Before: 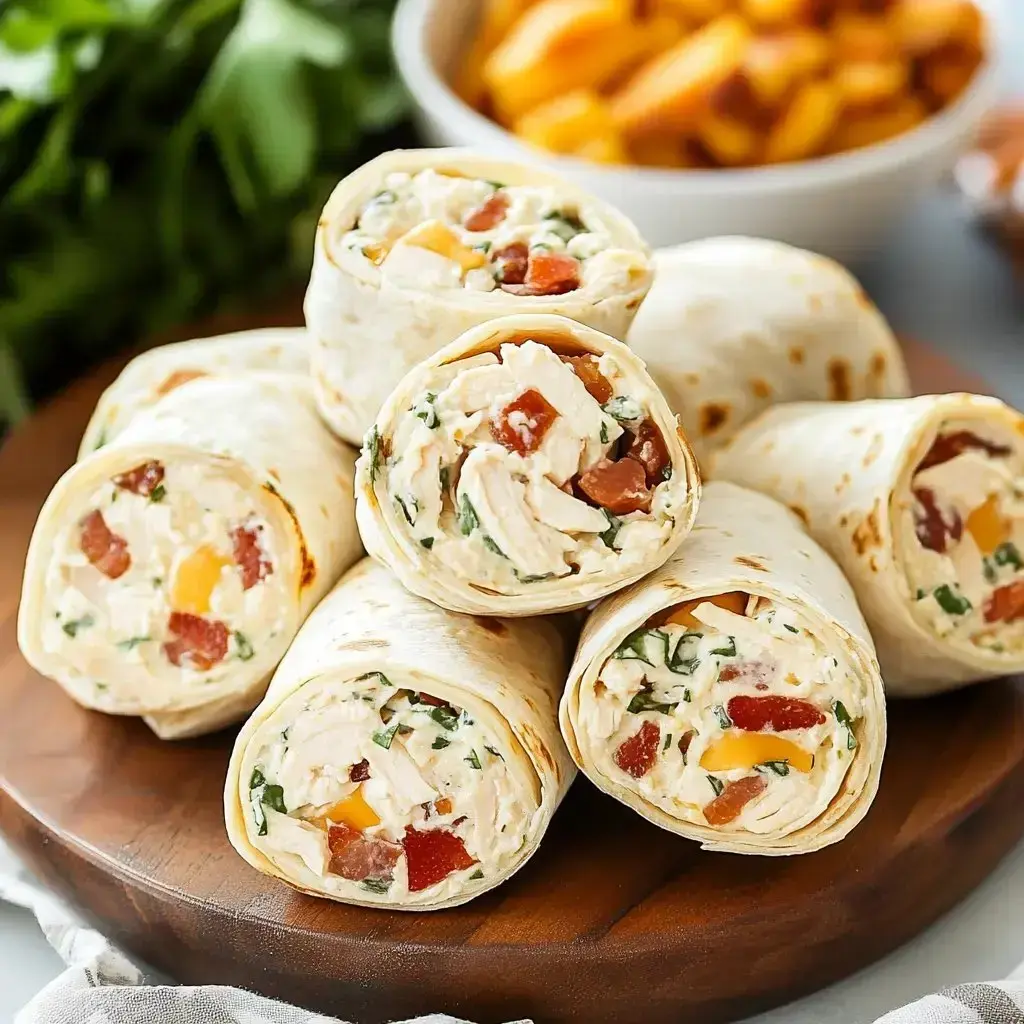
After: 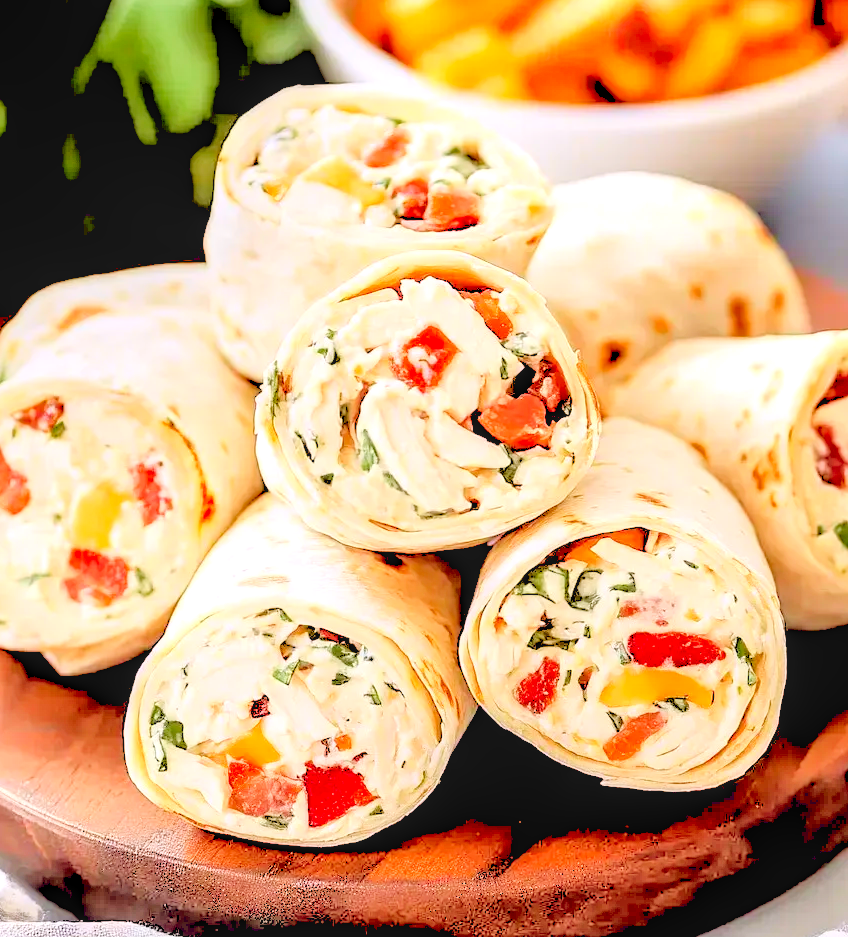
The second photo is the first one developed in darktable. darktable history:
tone curve: curves: ch0 [(0, 0) (0.126, 0.061) (0.362, 0.382) (0.498, 0.498) (0.706, 0.712) (1, 1)]; ch1 [(0, 0) (0.5, 0.522) (0.55, 0.586) (1, 1)]; ch2 [(0, 0) (0.44, 0.424) (0.5, 0.482) (0.537, 0.538) (1, 1)], color space Lab, independent channels, preserve colors none
crop: left 9.807%, top 6.259%, right 7.334%, bottom 2.177%
levels: levels [0, 0.397, 0.955]
local contrast: on, module defaults
rgb levels: levels [[0.027, 0.429, 0.996], [0, 0.5, 1], [0, 0.5, 1]]
